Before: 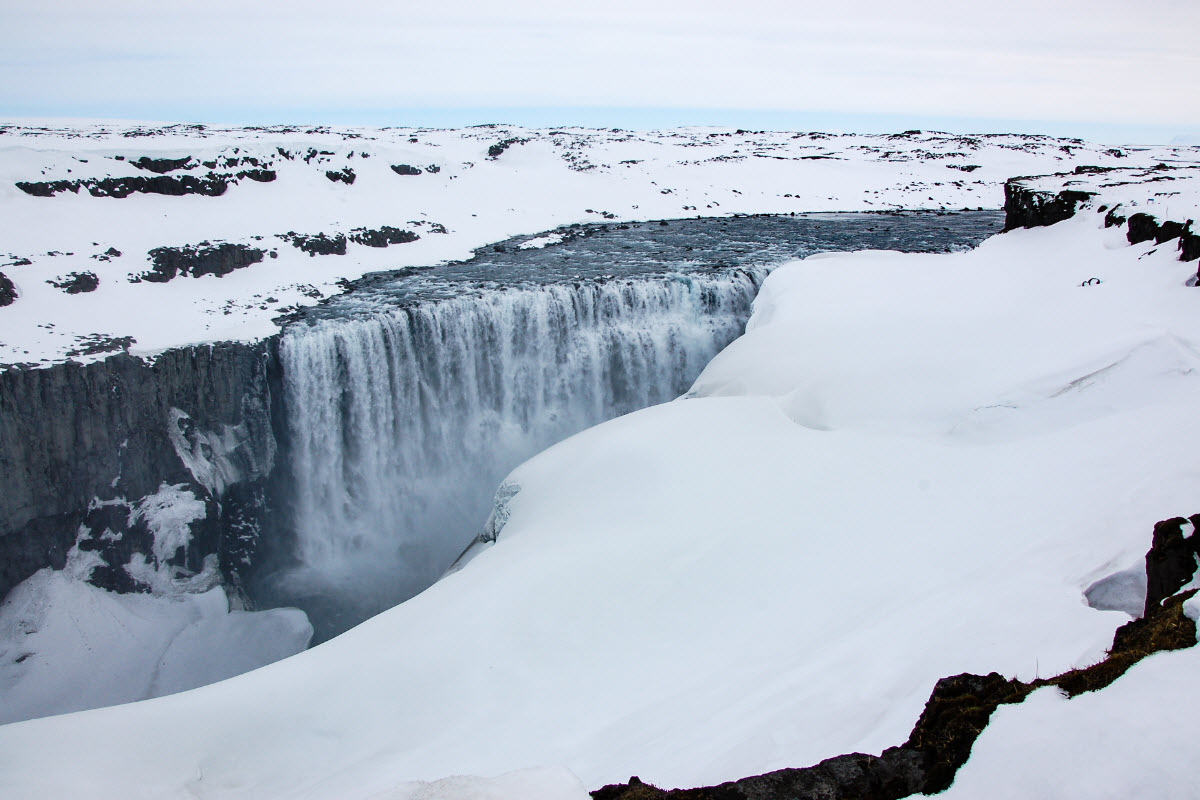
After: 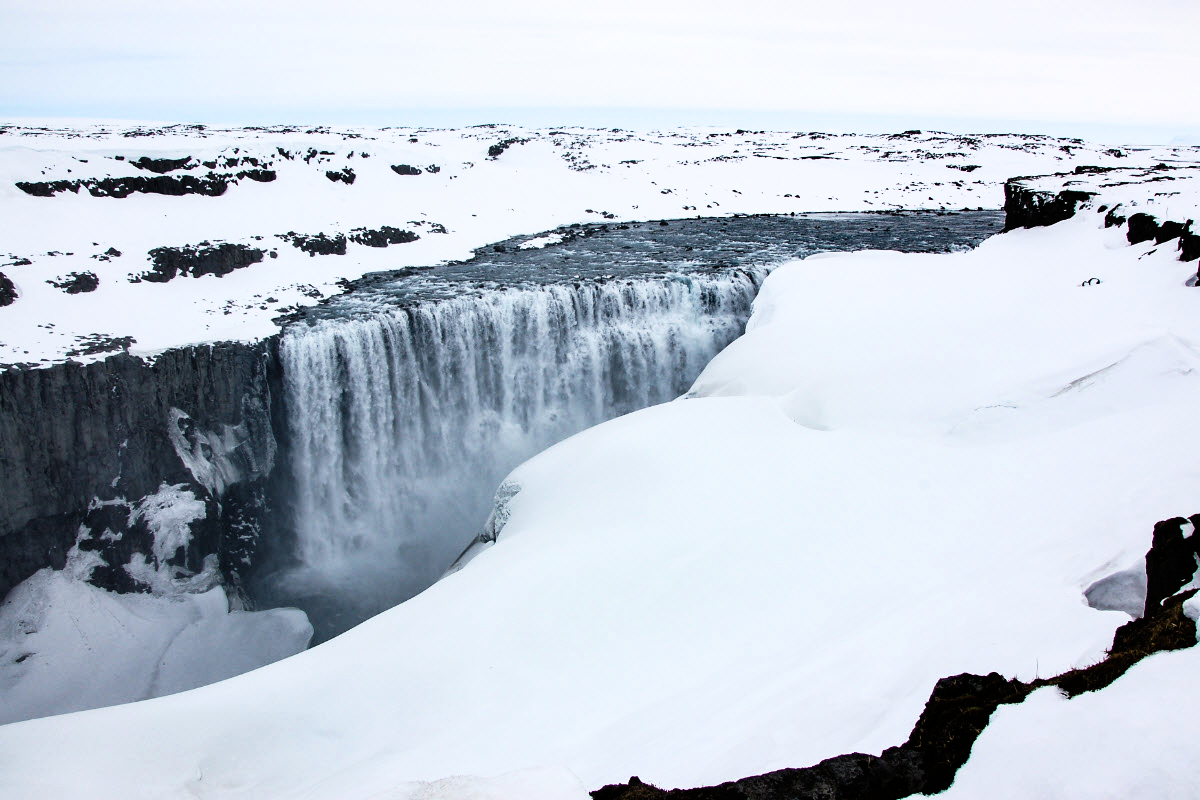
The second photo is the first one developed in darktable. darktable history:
filmic rgb: black relative exposure -9.11 EV, white relative exposure 2.32 EV, hardness 7.41
